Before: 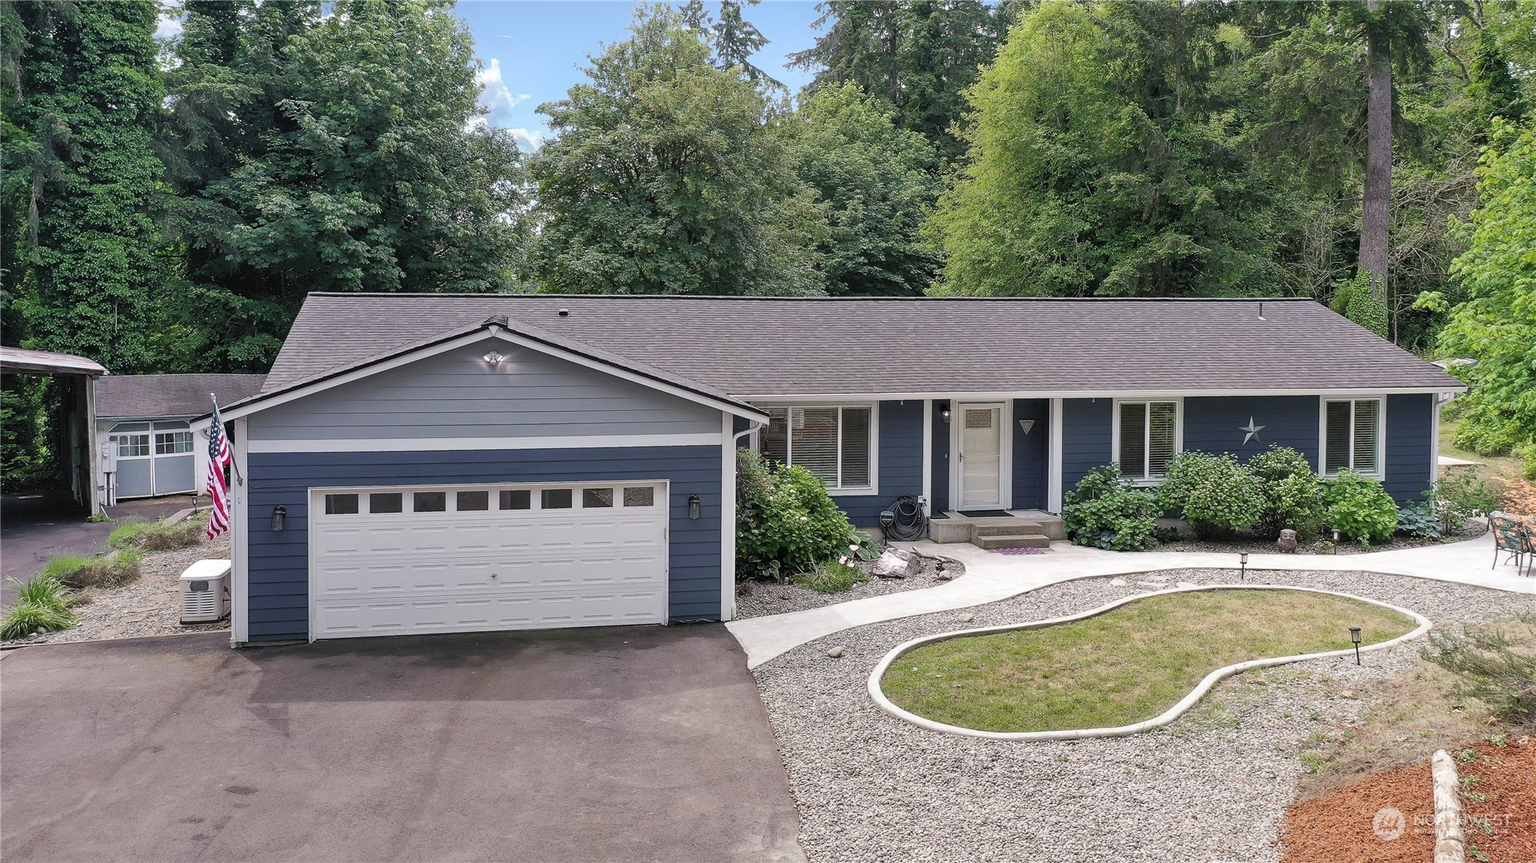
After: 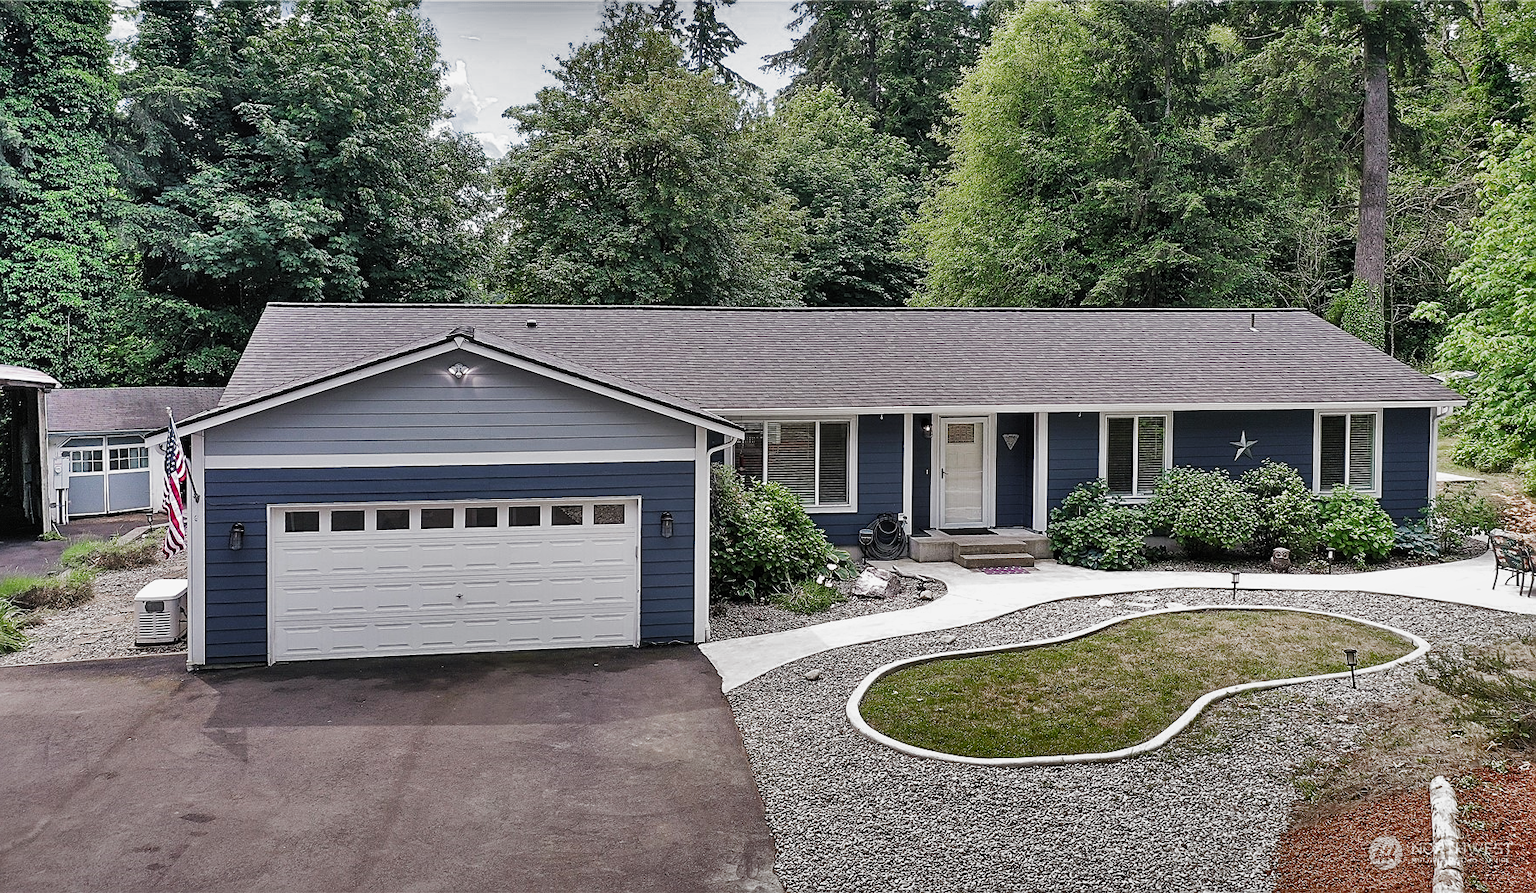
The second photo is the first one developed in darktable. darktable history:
filmic rgb: black relative exposure -9.04 EV, white relative exposure 2.31 EV, threshold 3.03 EV, hardness 7.51, color science v5 (2021), contrast in shadows safe, contrast in highlights safe, enable highlight reconstruction true
sharpen: on, module defaults
crop and rotate: left 3.311%
contrast brightness saturation: contrast 0.037, saturation 0.156
exposure: compensate highlight preservation false
shadows and highlights: radius 124.4, shadows 99.55, white point adjustment -3.12, highlights -99.93, soften with gaussian
